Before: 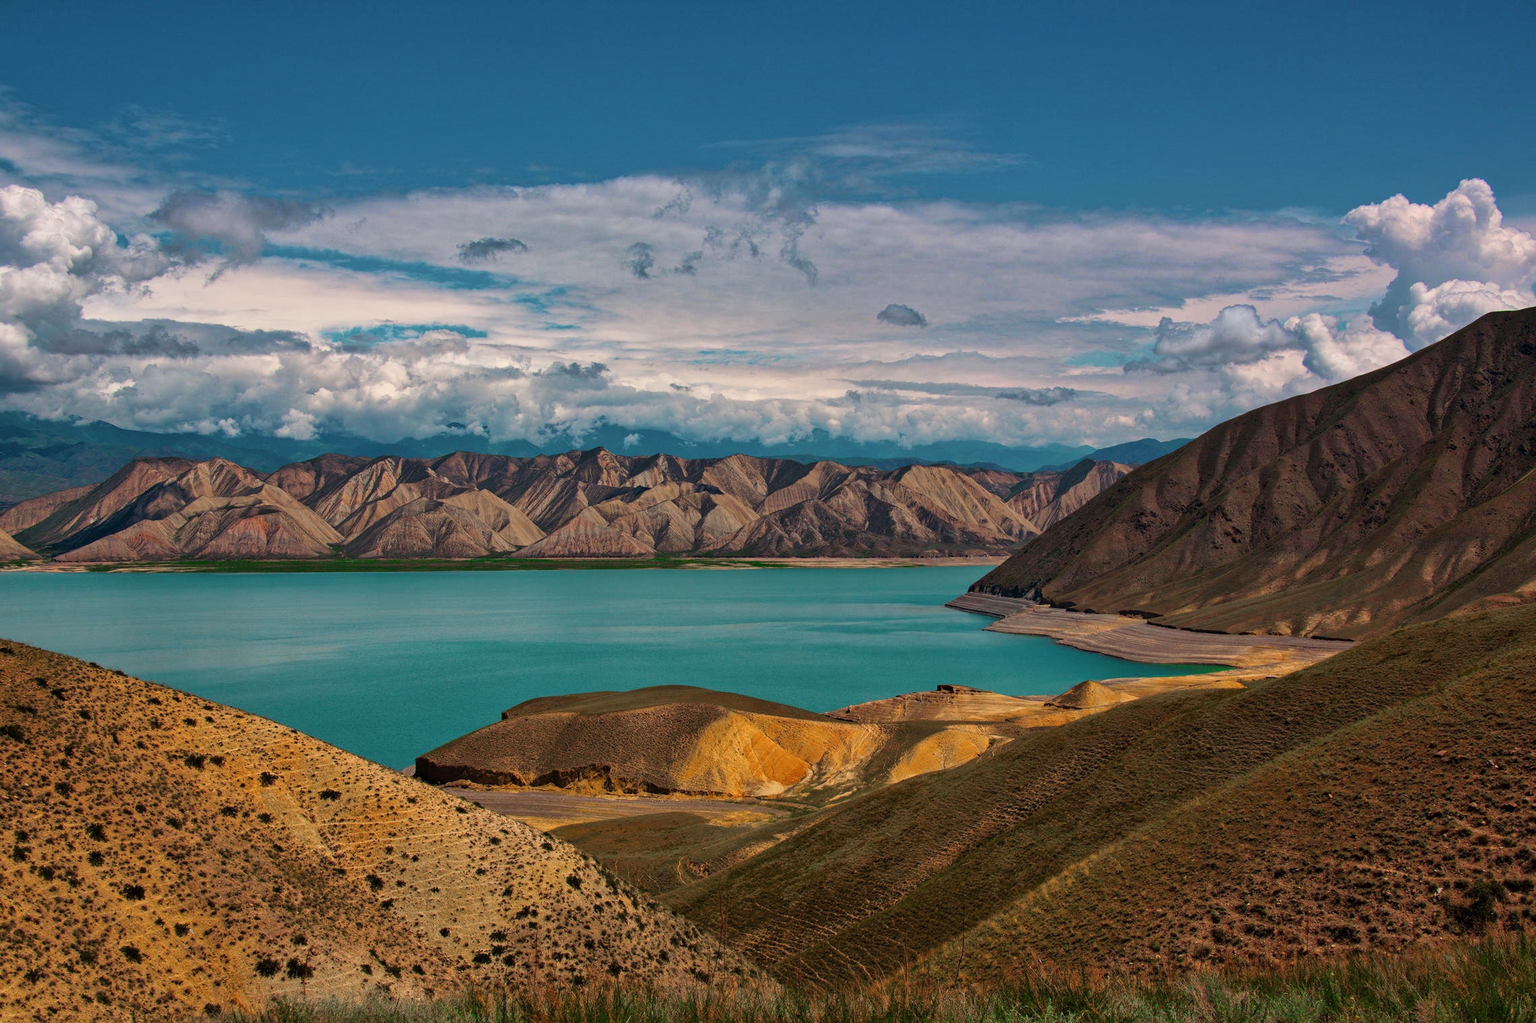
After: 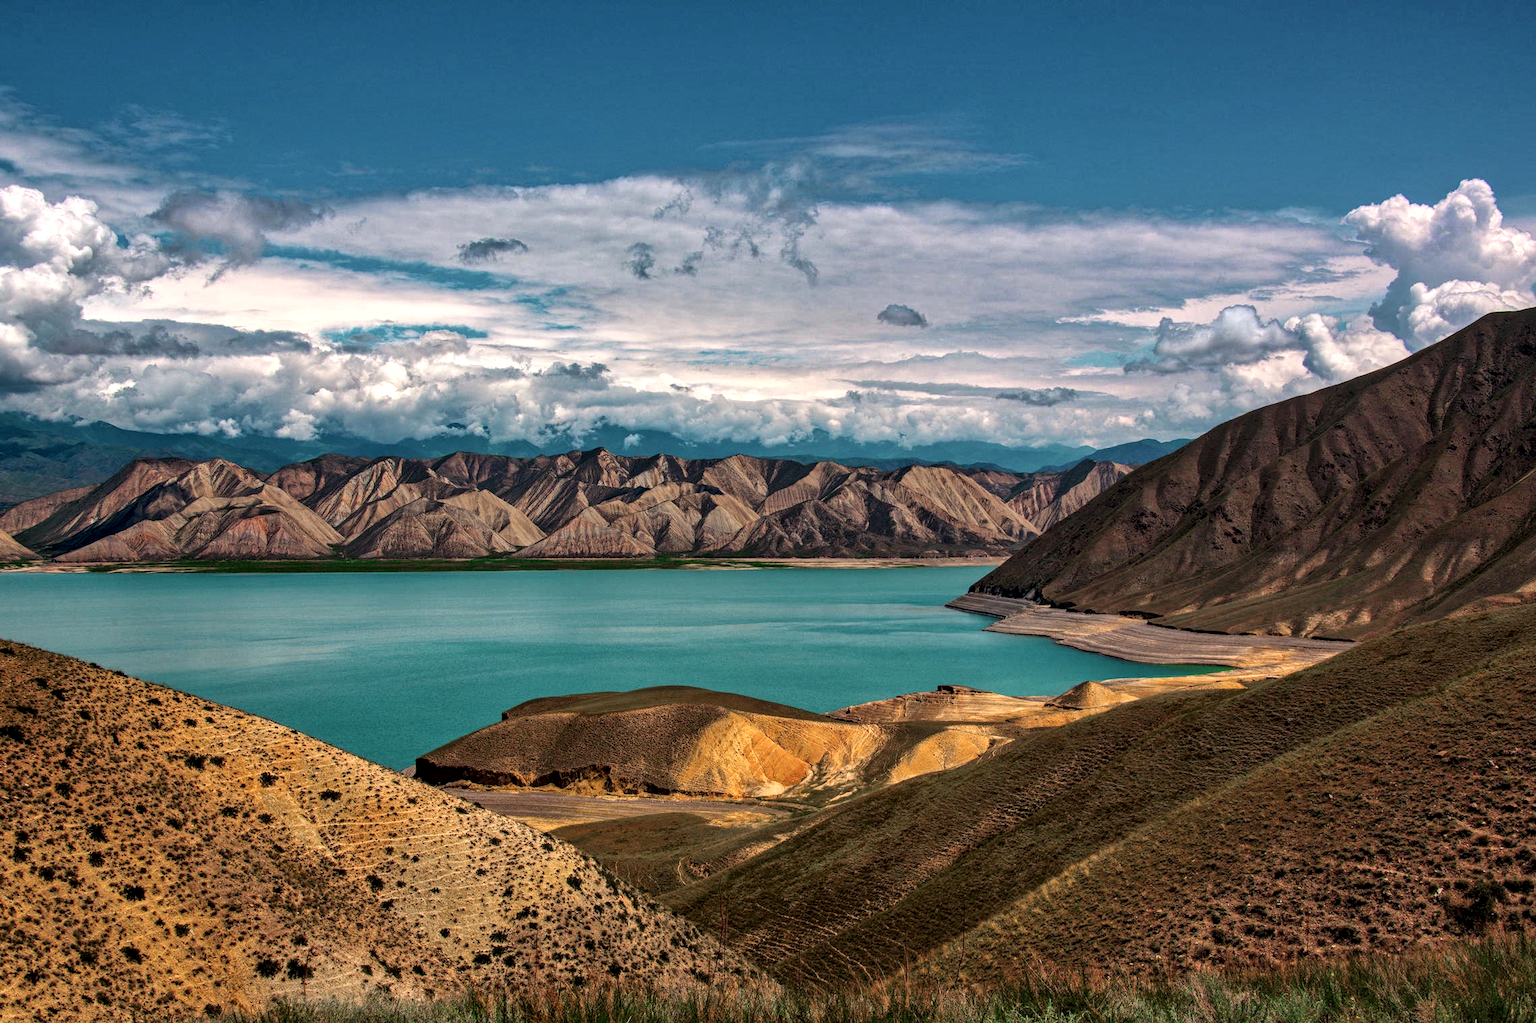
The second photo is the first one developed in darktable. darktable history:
exposure: black level correction -0.005, exposure 0.054 EV, compensate highlight preservation false
local contrast: highlights 60%, shadows 60%, detail 160%
